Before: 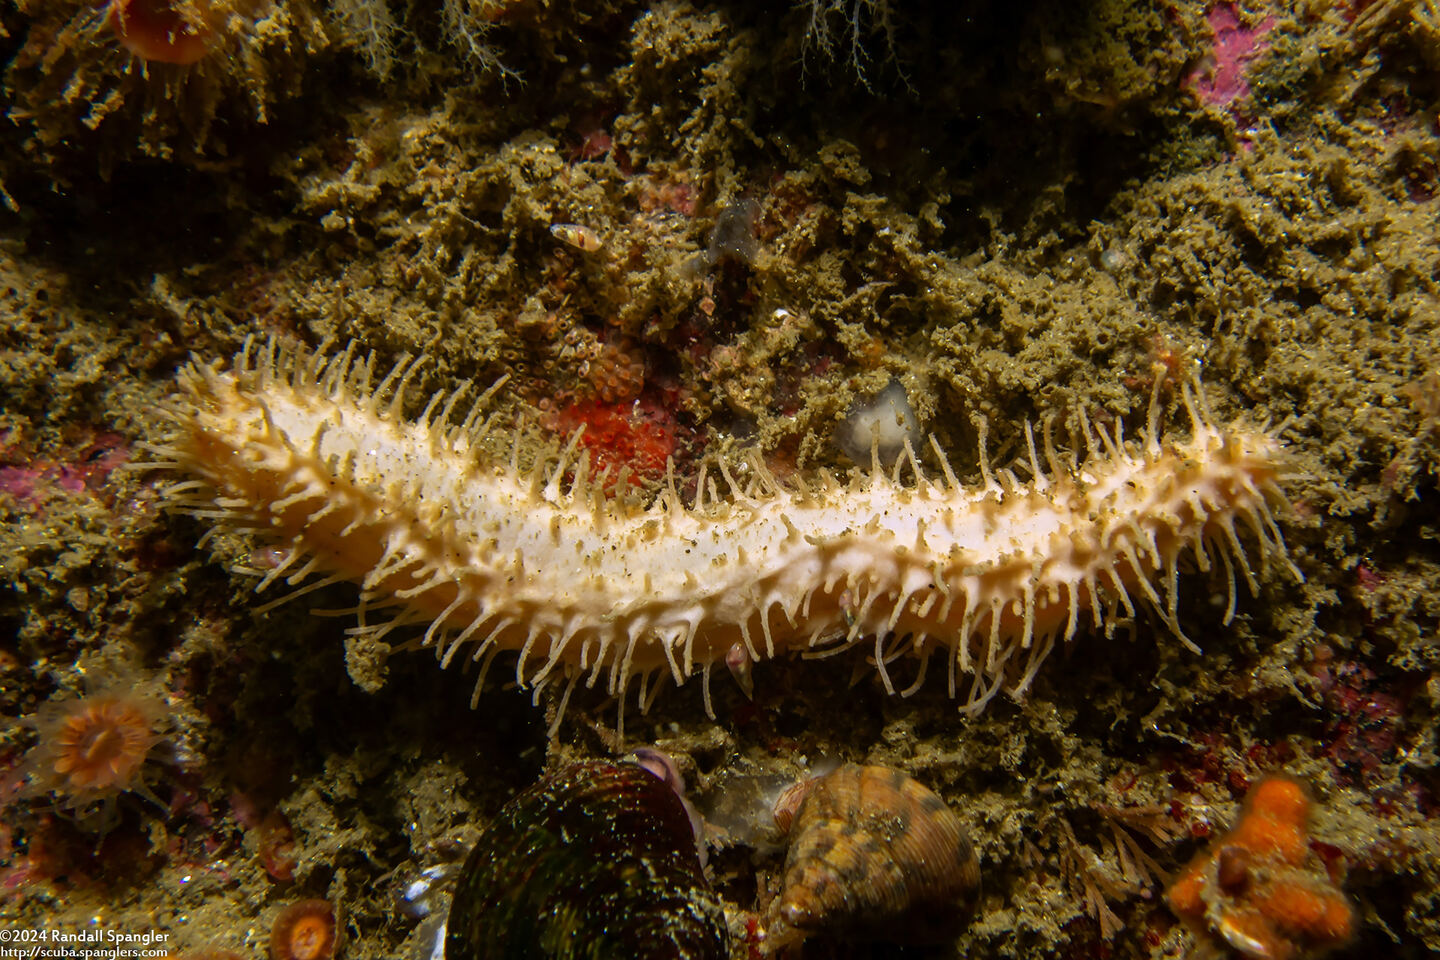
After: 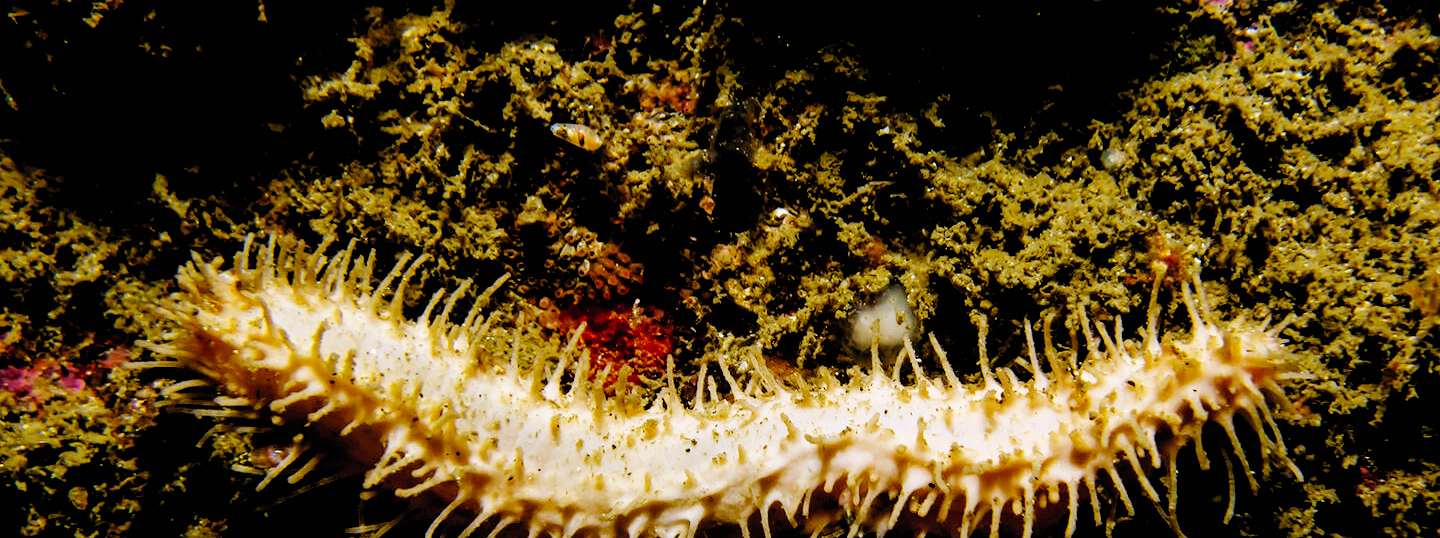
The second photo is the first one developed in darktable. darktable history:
crop and rotate: top 10.605%, bottom 33.274%
levels: mode automatic
filmic rgb: black relative exposure -2.85 EV, white relative exposure 4.56 EV, hardness 1.77, contrast 1.25, preserve chrominance no, color science v5 (2021)
